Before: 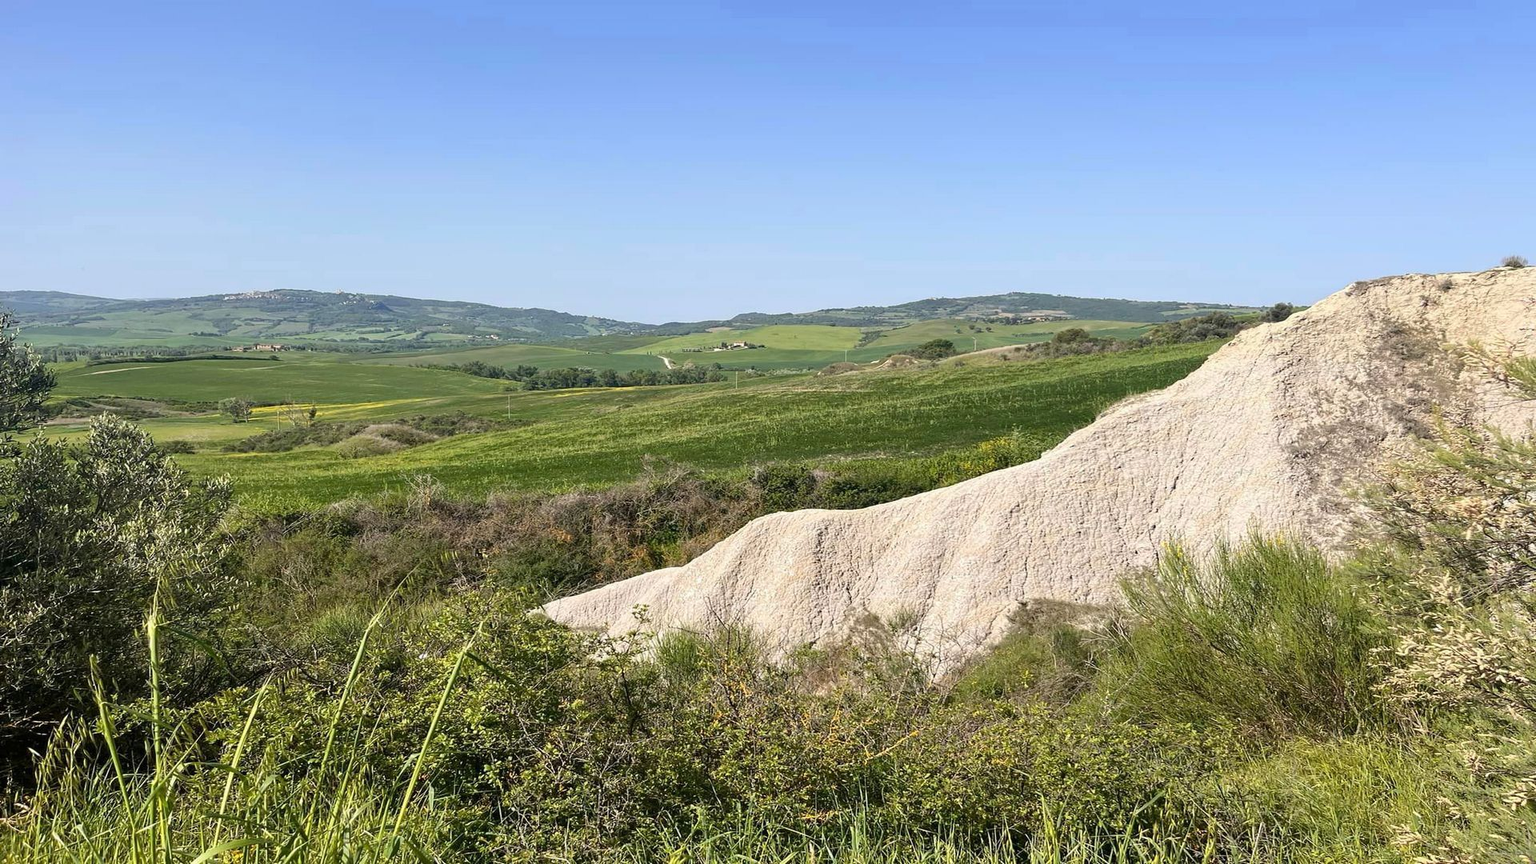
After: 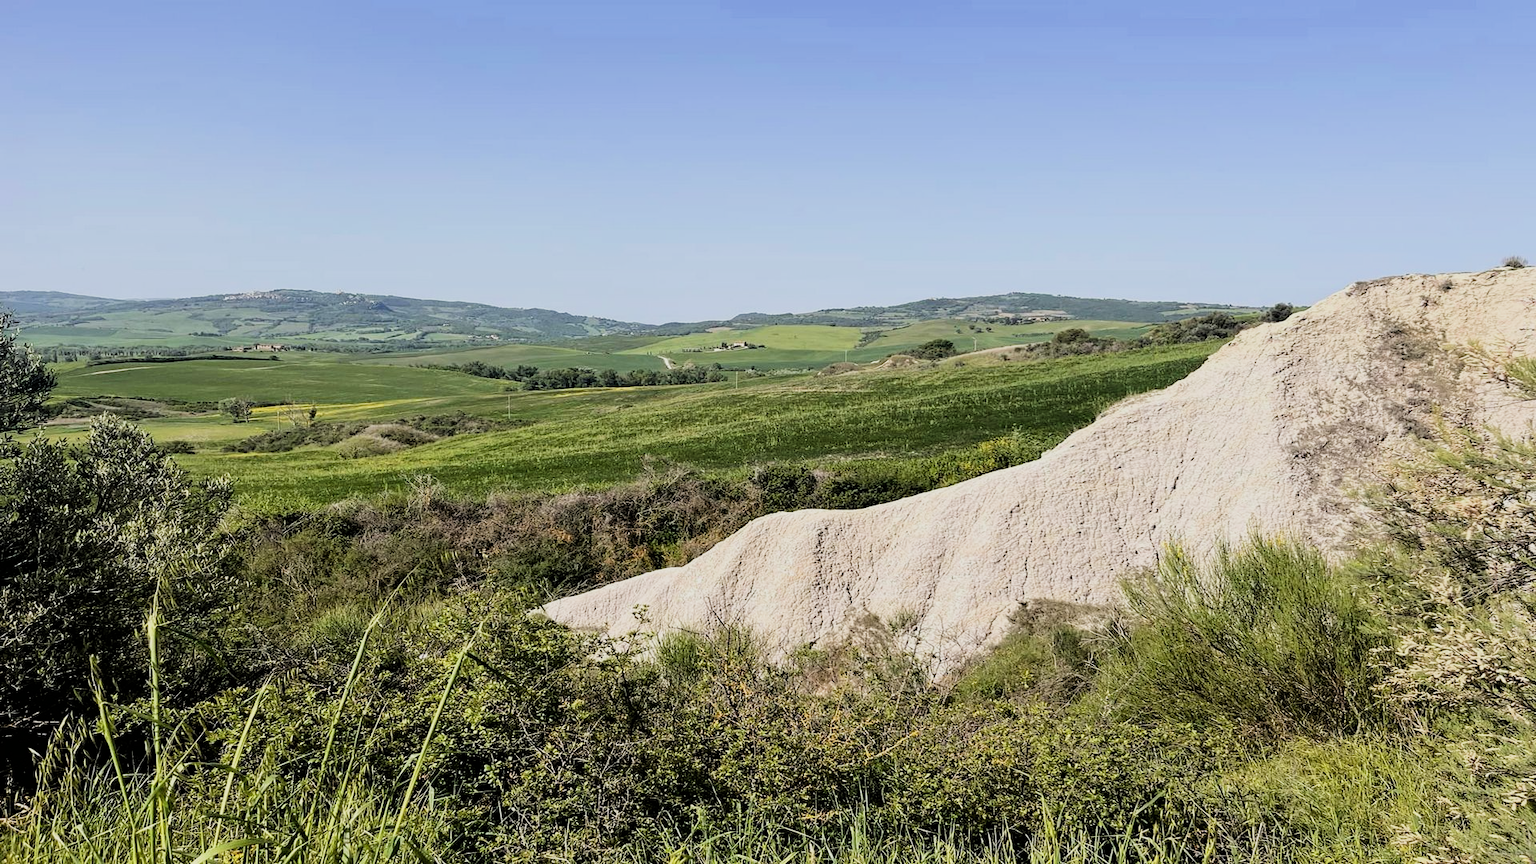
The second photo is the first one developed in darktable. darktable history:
bloom: size 3%, threshold 100%, strength 0%
filmic rgb: black relative exposure -5 EV, hardness 2.88, contrast 1.3, highlights saturation mix -30%
